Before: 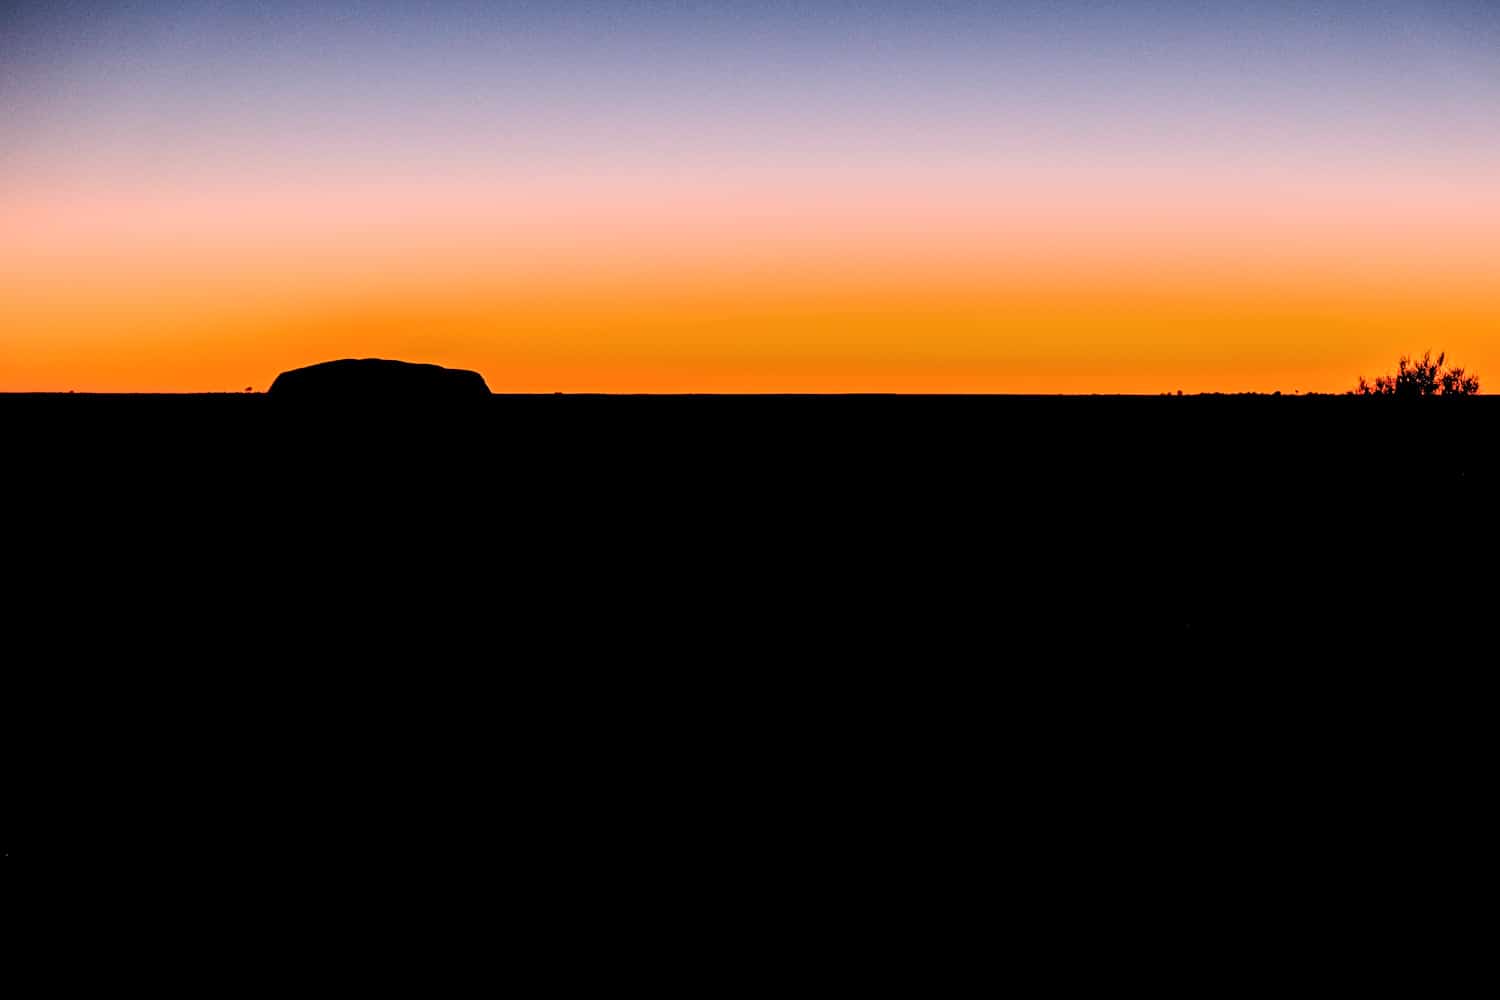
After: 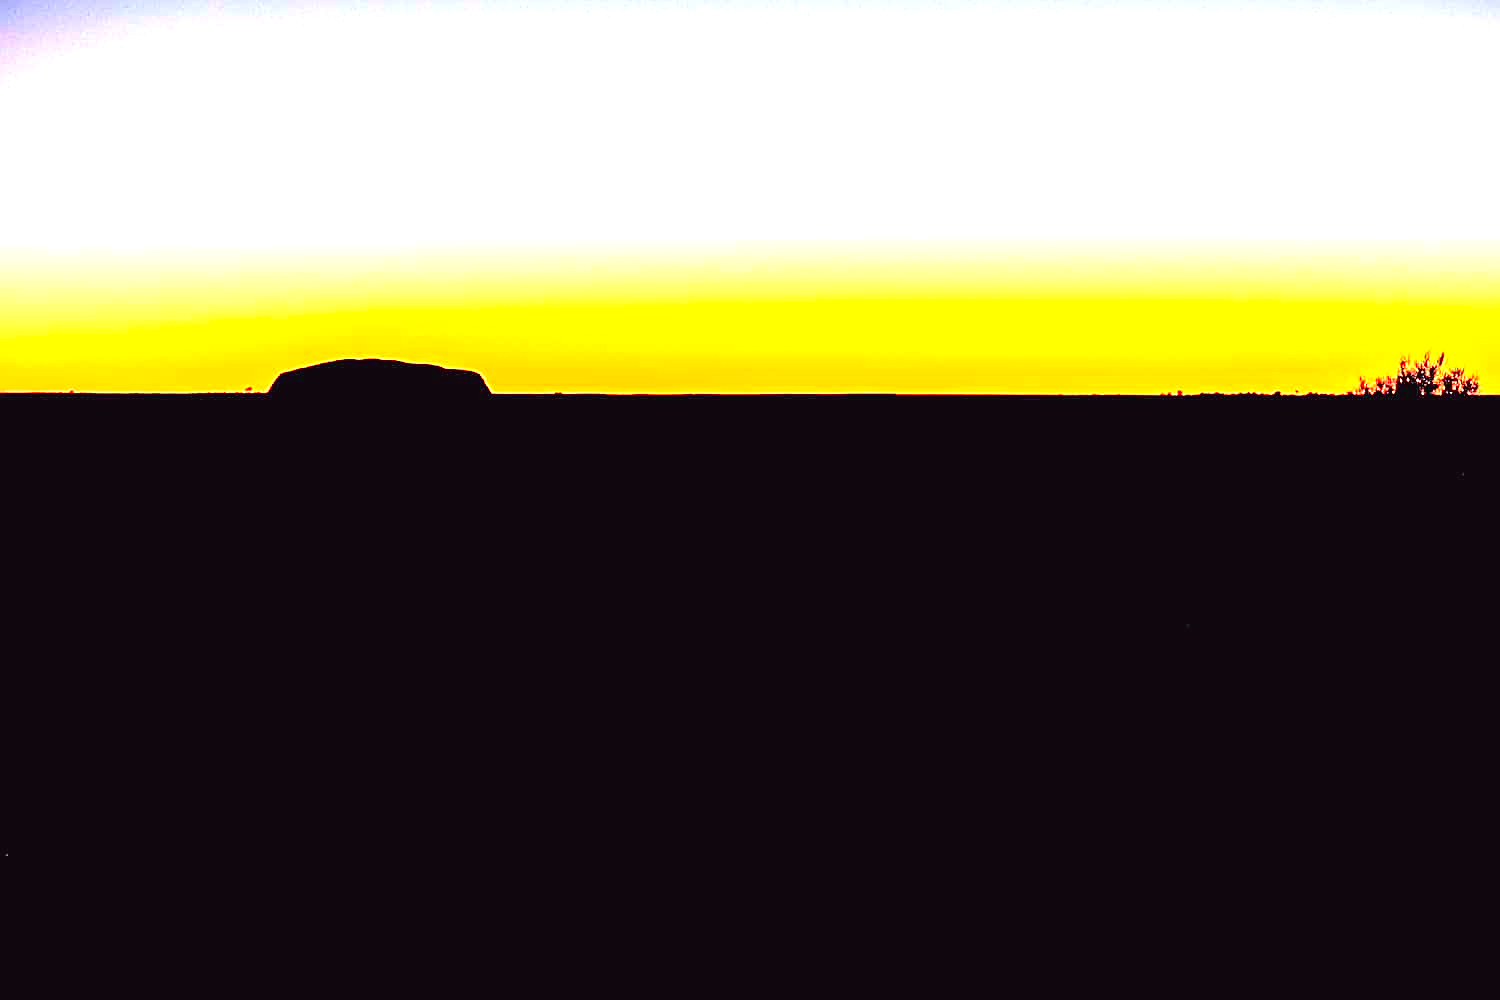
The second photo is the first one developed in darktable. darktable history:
sharpen: on, module defaults
tone equalizer: -8 EV -0.746 EV, -7 EV -0.712 EV, -6 EV -0.577 EV, -5 EV -0.396 EV, -3 EV 0.368 EV, -2 EV 0.6 EV, -1 EV 0.679 EV, +0 EV 0.732 EV
tone curve: curves: ch0 [(0, 0.025) (0.15, 0.143) (0.452, 0.486) (0.751, 0.788) (1, 0.961)]; ch1 [(0, 0) (0.43, 0.408) (0.476, 0.469) (0.497, 0.507) (0.546, 0.571) (0.566, 0.607) (0.62, 0.657) (1, 1)]; ch2 [(0, 0) (0.386, 0.397) (0.505, 0.498) (0.547, 0.546) (0.579, 0.58) (1, 1)], color space Lab, independent channels, preserve colors none
exposure: exposure 1.992 EV, compensate highlight preservation false
